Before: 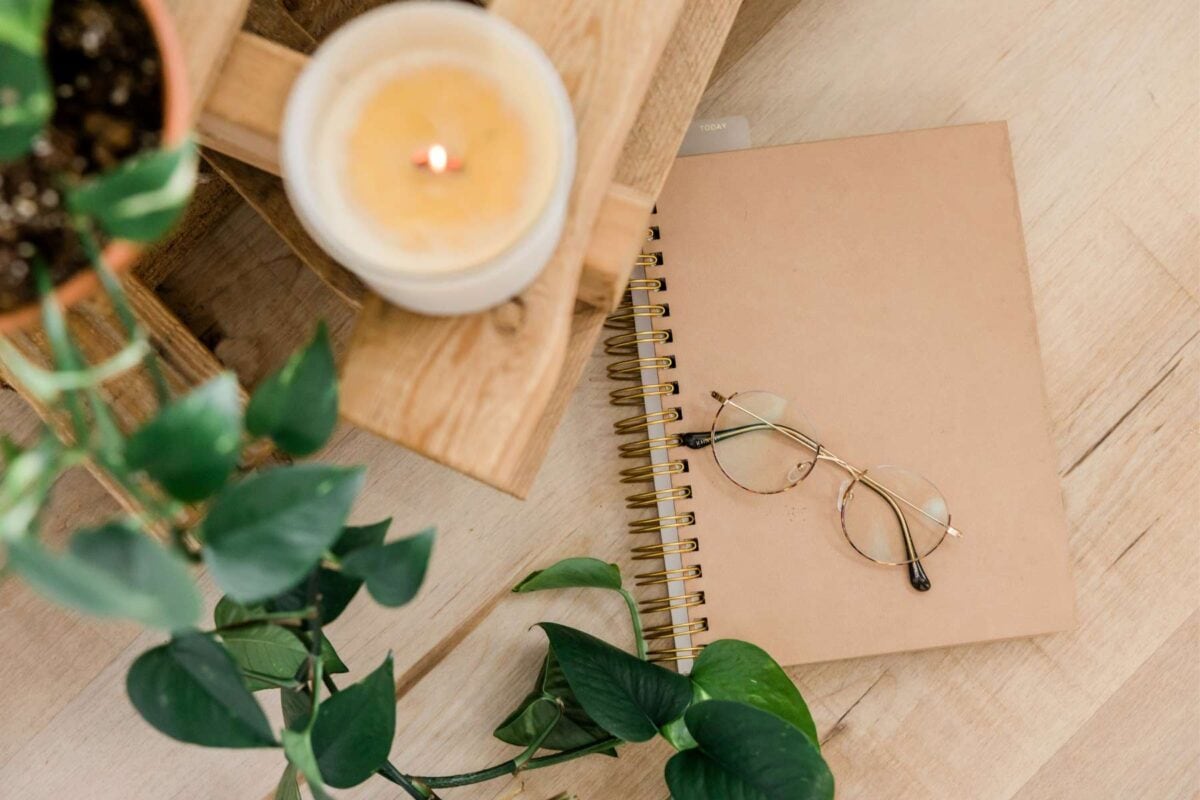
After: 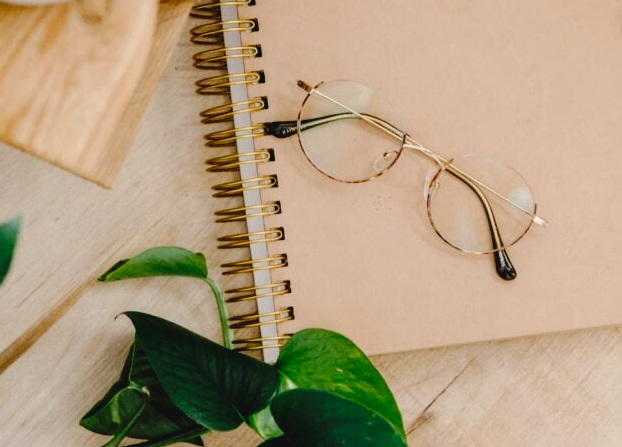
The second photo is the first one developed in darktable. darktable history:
tone curve: curves: ch0 [(0, 0) (0.003, 0.041) (0.011, 0.042) (0.025, 0.041) (0.044, 0.043) (0.069, 0.048) (0.1, 0.059) (0.136, 0.079) (0.177, 0.107) (0.224, 0.152) (0.277, 0.235) (0.335, 0.331) (0.399, 0.427) (0.468, 0.512) (0.543, 0.595) (0.623, 0.668) (0.709, 0.736) (0.801, 0.813) (0.898, 0.891) (1, 1)], preserve colors none
crop: left 34.561%, top 38.892%, right 13.557%, bottom 5.127%
